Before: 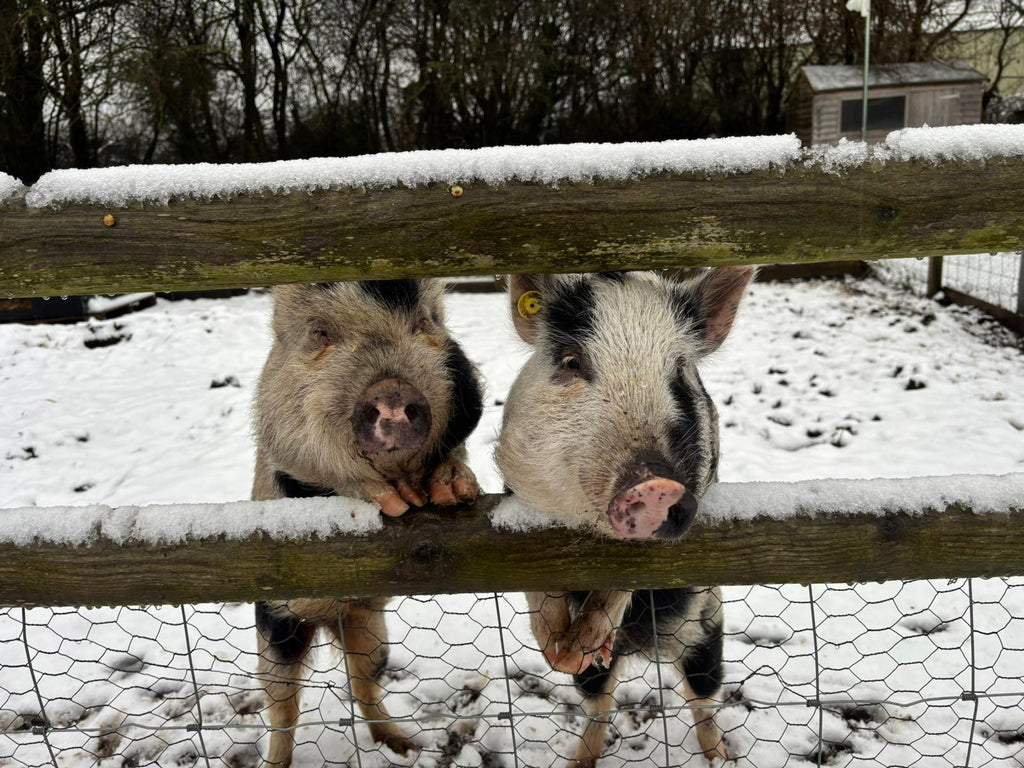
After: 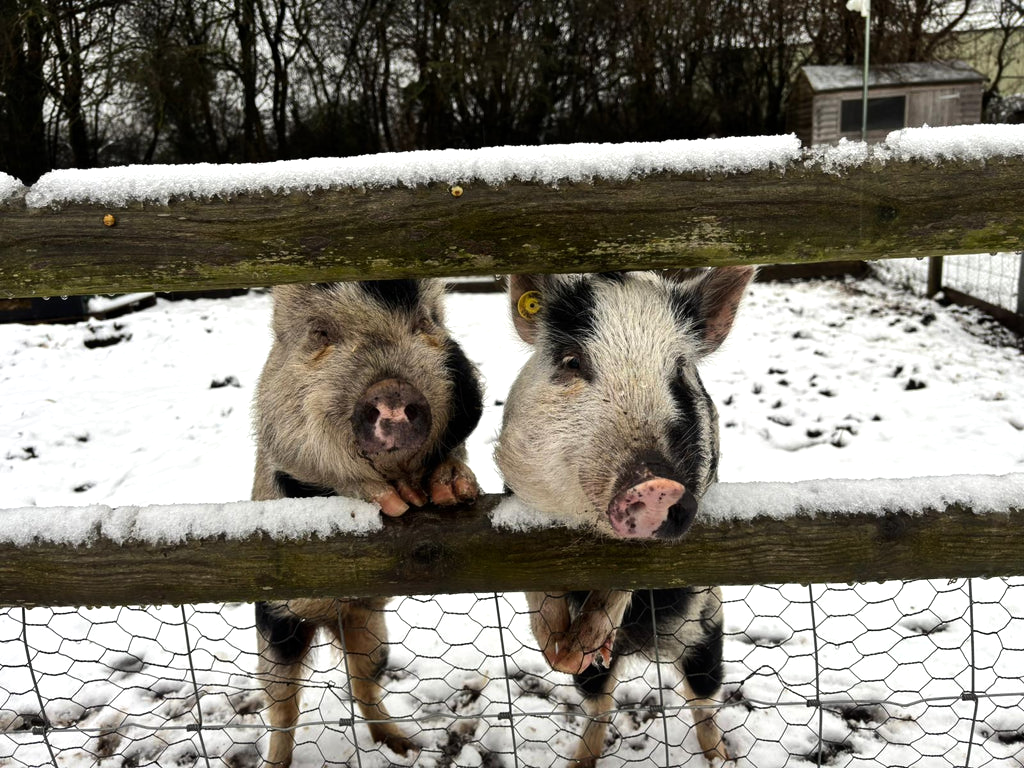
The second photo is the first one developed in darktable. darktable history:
levels: mode automatic, black 0.023%, white 99.97%, levels [0.062, 0.494, 0.925]
tone equalizer: -8 EV -0.417 EV, -7 EV -0.389 EV, -6 EV -0.333 EV, -5 EV -0.222 EV, -3 EV 0.222 EV, -2 EV 0.333 EV, -1 EV 0.389 EV, +0 EV 0.417 EV, edges refinement/feathering 500, mask exposure compensation -1.57 EV, preserve details no
